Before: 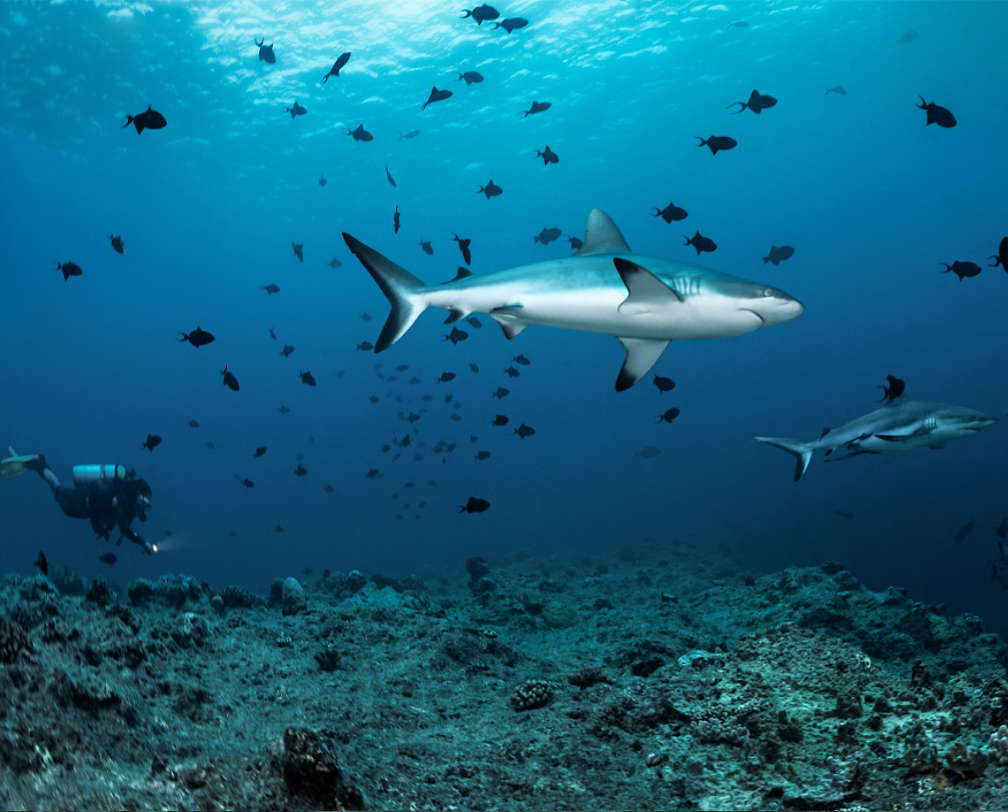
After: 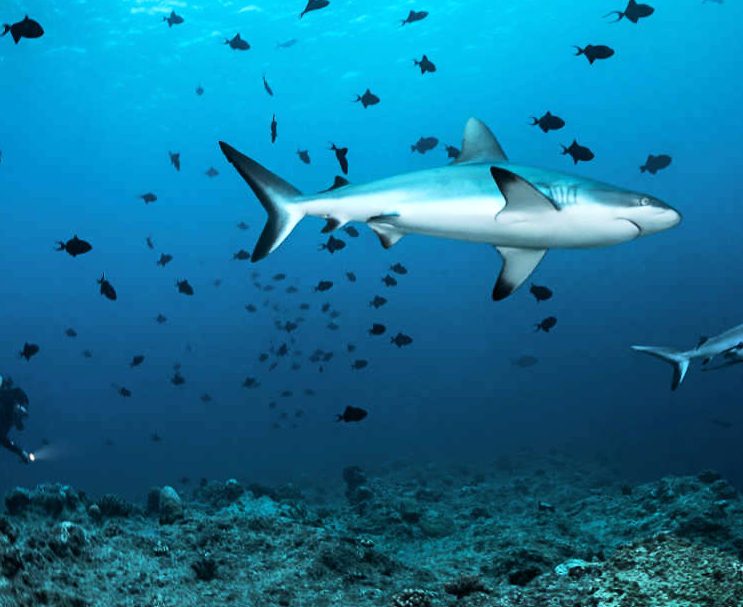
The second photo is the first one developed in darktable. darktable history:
crop and rotate: left 12.226%, top 11.429%, right 14%, bottom 13.749%
tone equalizer: -8 EV 0.018 EV, -7 EV -0.019 EV, -6 EV 0.041 EV, -5 EV 0.032 EV, -4 EV 0.257 EV, -3 EV 0.665 EV, -2 EV 0.569 EV, -1 EV 0.193 EV, +0 EV 0.034 EV, edges refinement/feathering 500, mask exposure compensation -1.57 EV, preserve details no
